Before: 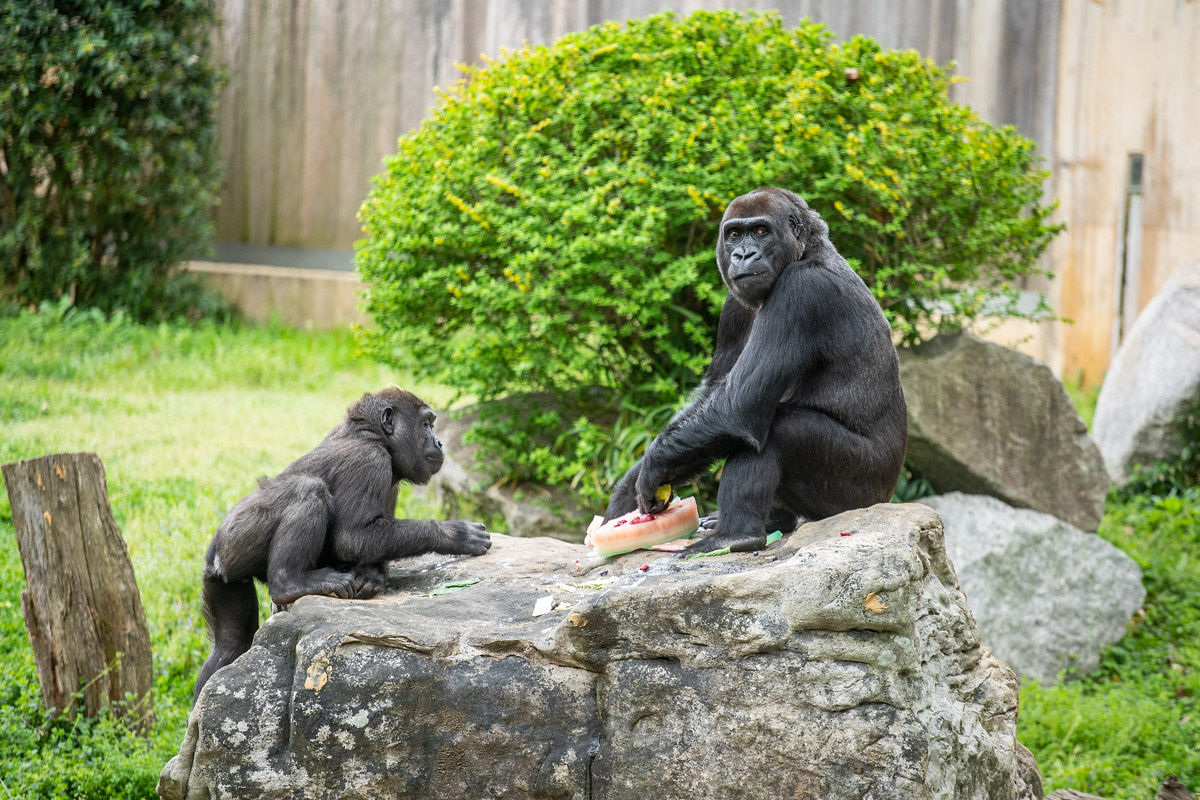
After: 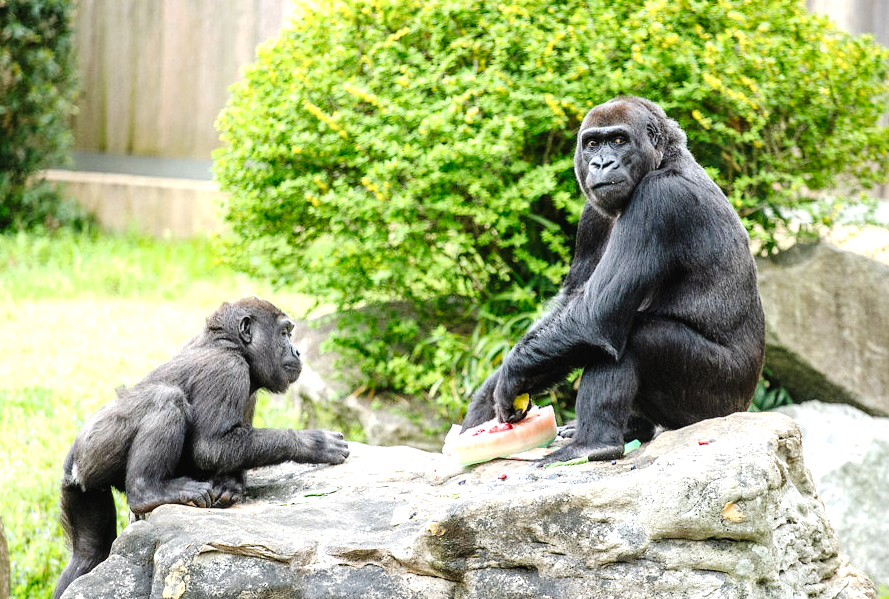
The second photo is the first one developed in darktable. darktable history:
crop and rotate: left 11.903%, top 11.378%, right 14.01%, bottom 13.706%
tone curve: curves: ch0 [(0, 0) (0.003, 0.02) (0.011, 0.023) (0.025, 0.028) (0.044, 0.045) (0.069, 0.063) (0.1, 0.09) (0.136, 0.122) (0.177, 0.166) (0.224, 0.223) (0.277, 0.297) (0.335, 0.384) (0.399, 0.461) (0.468, 0.549) (0.543, 0.632) (0.623, 0.705) (0.709, 0.772) (0.801, 0.844) (0.898, 0.91) (1, 1)], preserve colors none
tone equalizer: -8 EV -0.777 EV, -7 EV -0.673 EV, -6 EV -0.63 EV, -5 EV -0.369 EV, -3 EV 0.365 EV, -2 EV 0.6 EV, -1 EV 0.688 EV, +0 EV 0.765 EV
